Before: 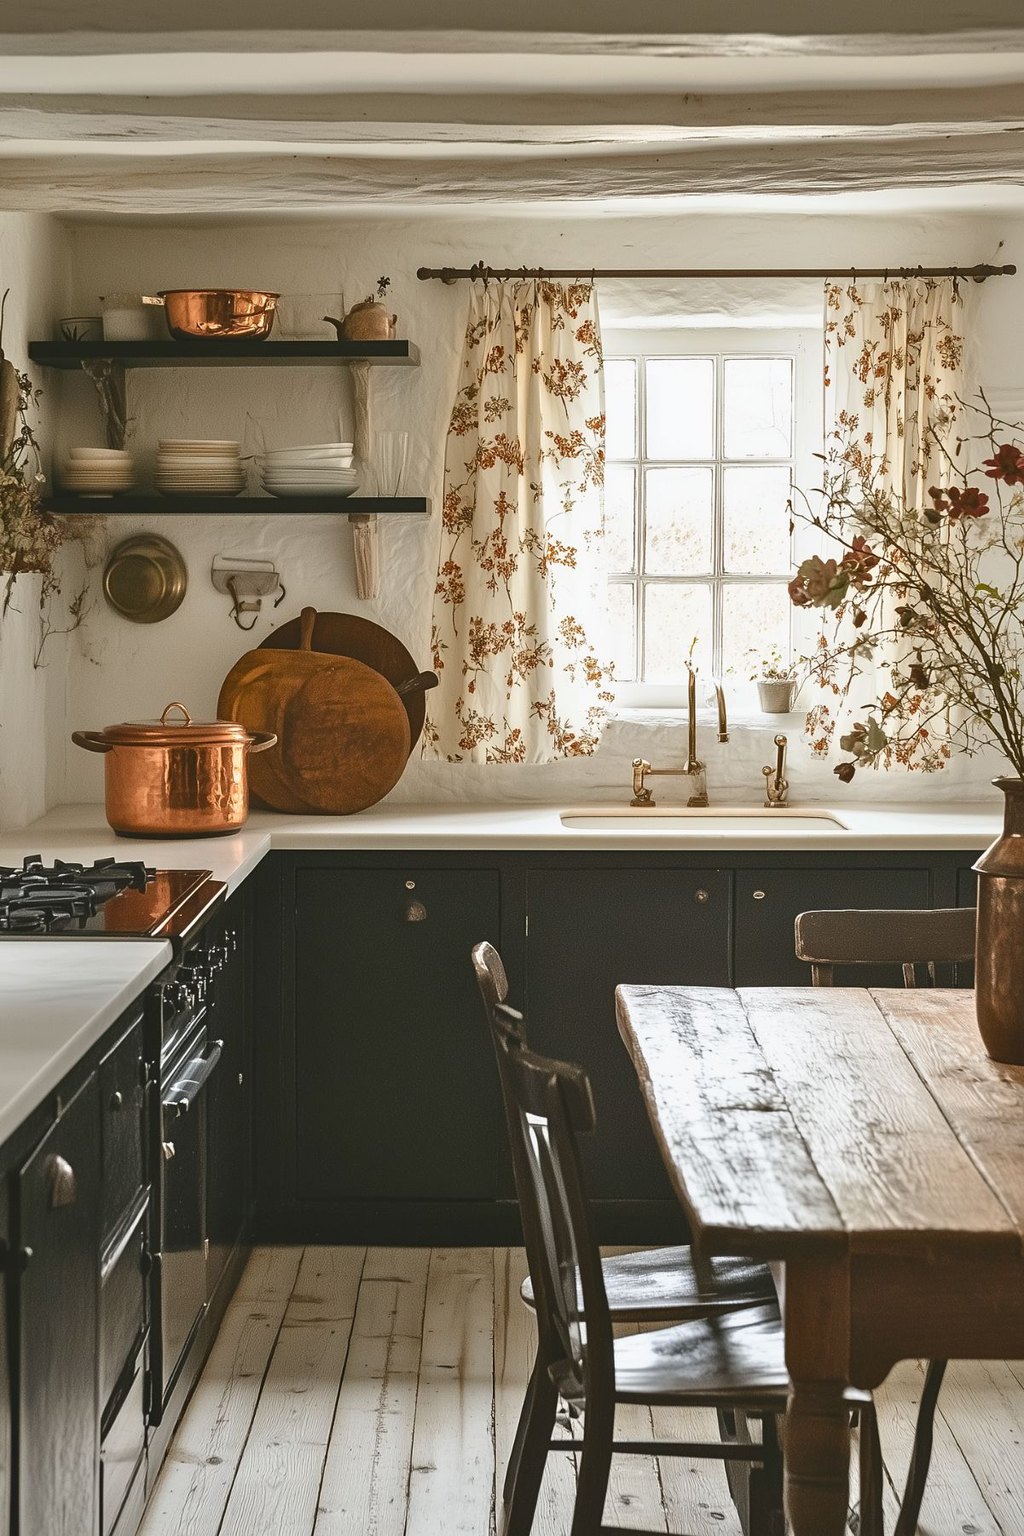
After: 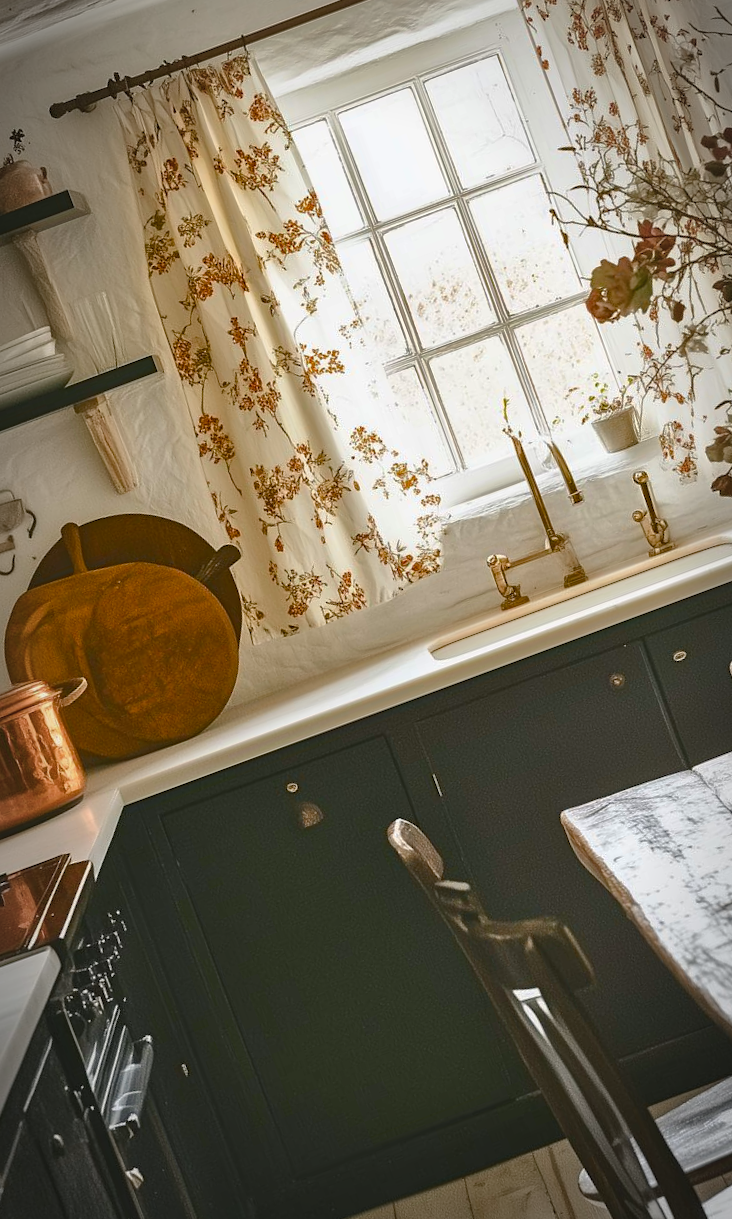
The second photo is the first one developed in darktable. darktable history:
color balance rgb: shadows lift › chroma 2.032%, shadows lift › hue 248.95°, linear chroma grading › global chroma 7.503%, perceptual saturation grading › global saturation 20%, perceptual saturation grading › highlights -25.488%, perceptual saturation grading › shadows 25.334%, global vibrance 20.521%
shadows and highlights: shadows 29.95
crop and rotate: angle 20.4°, left 6.73%, right 4.181%, bottom 1.162%
vignetting: automatic ratio true, unbound false
